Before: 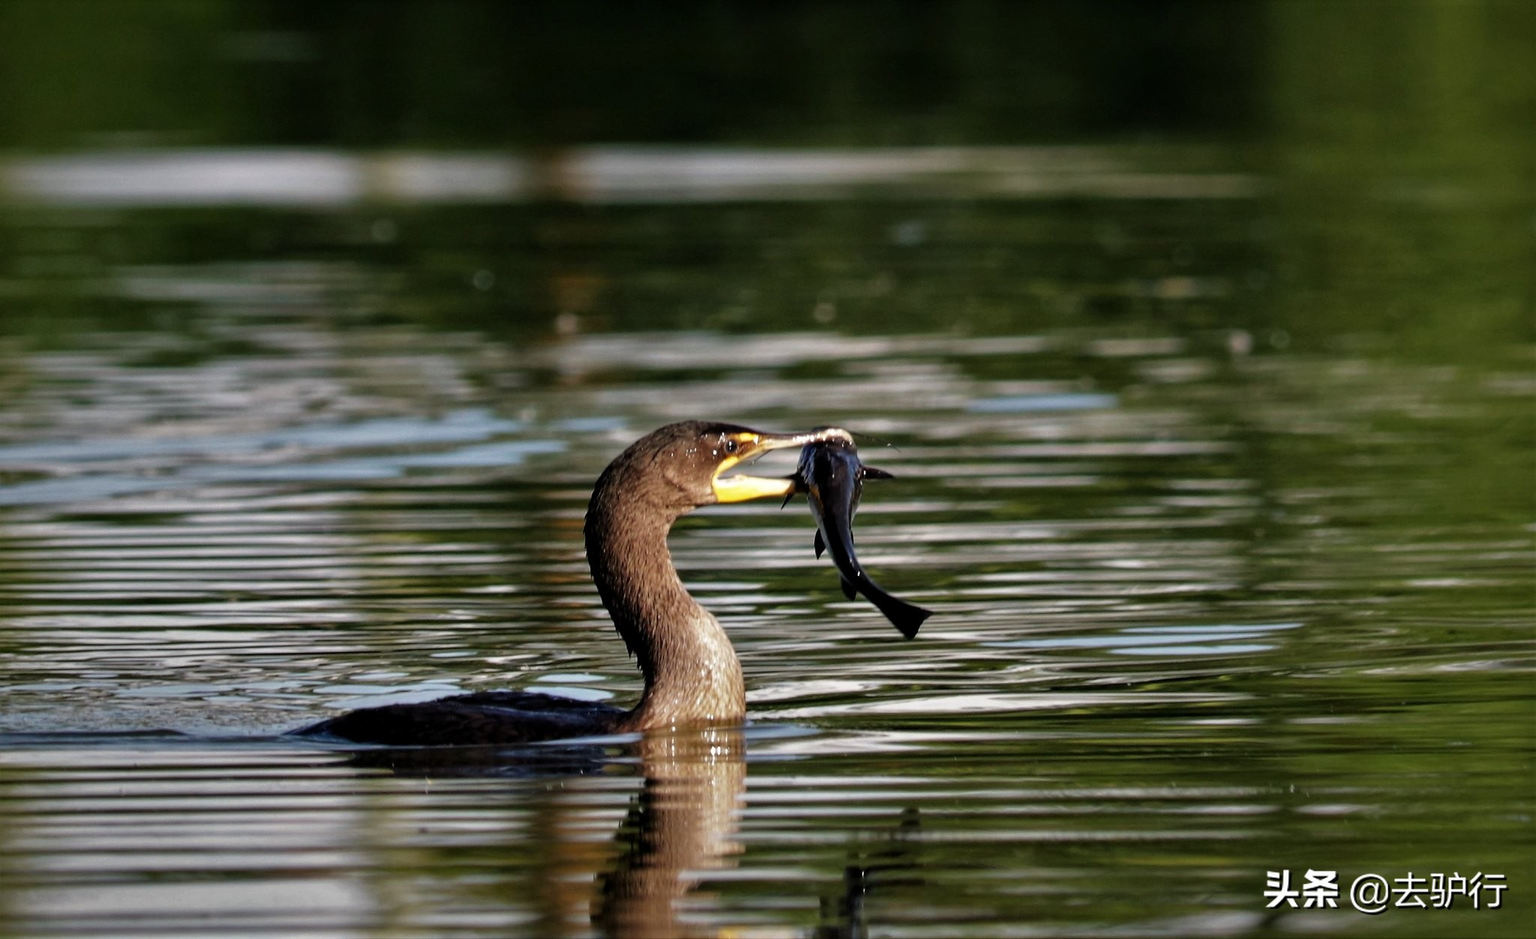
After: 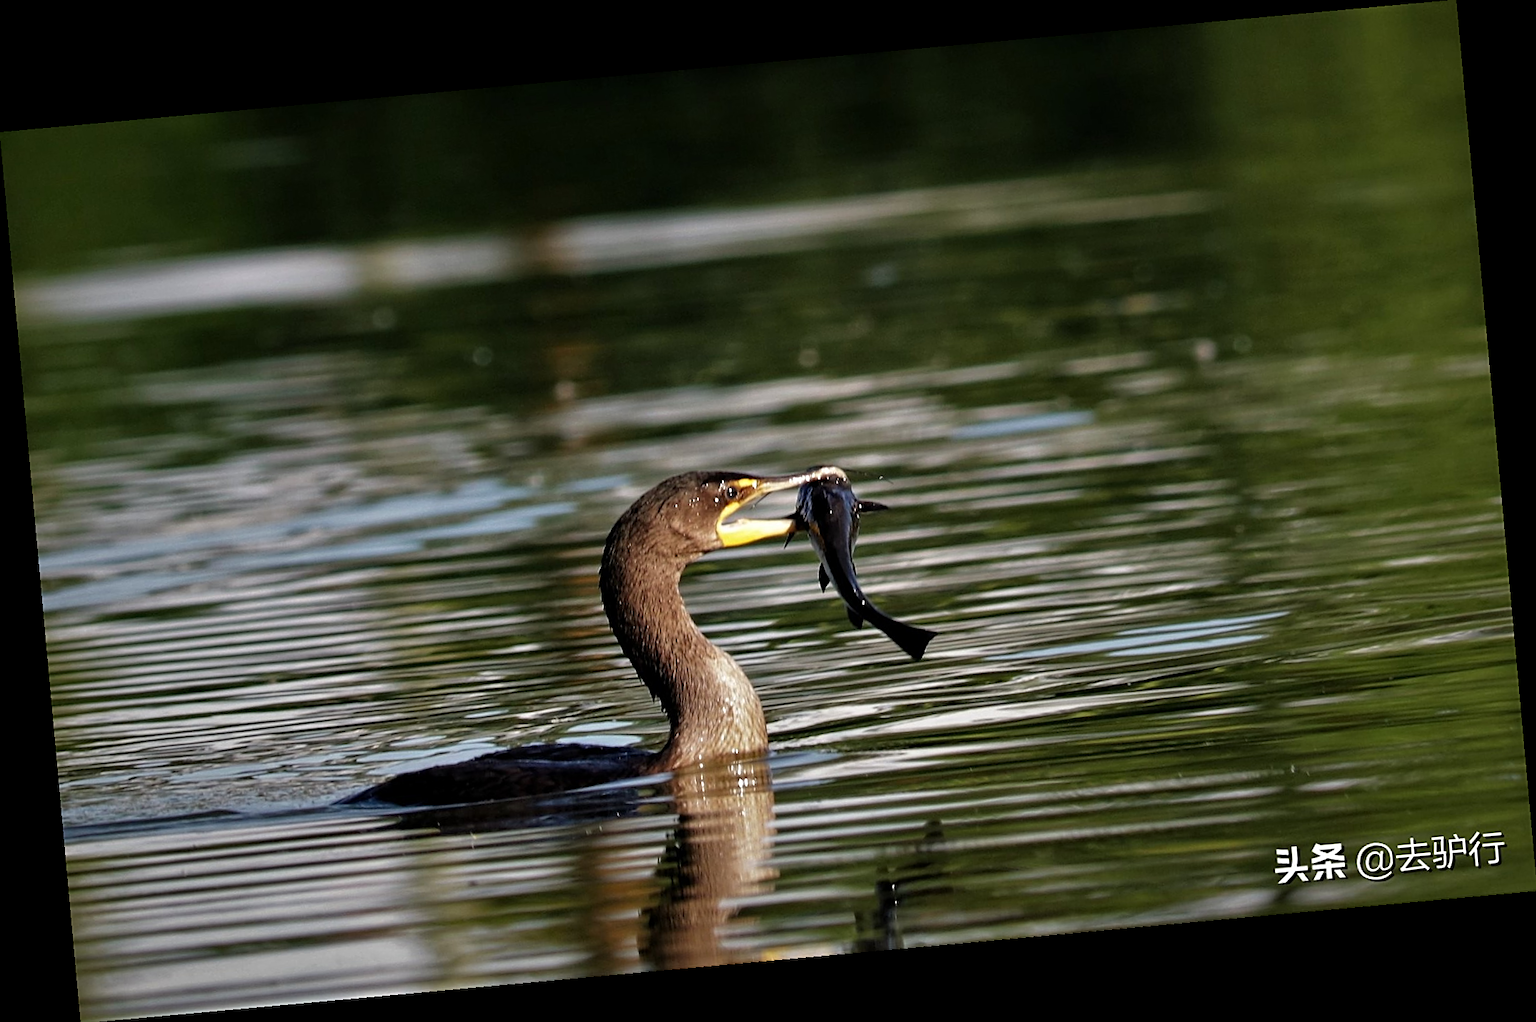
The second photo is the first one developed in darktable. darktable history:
sharpen: on, module defaults
rotate and perspective: rotation -5.2°, automatic cropping off
